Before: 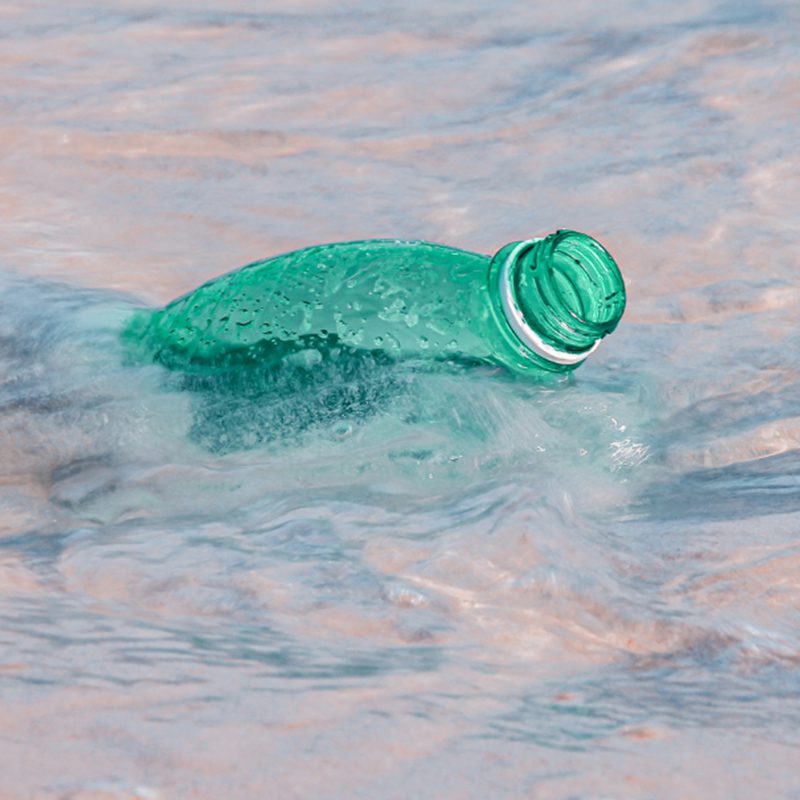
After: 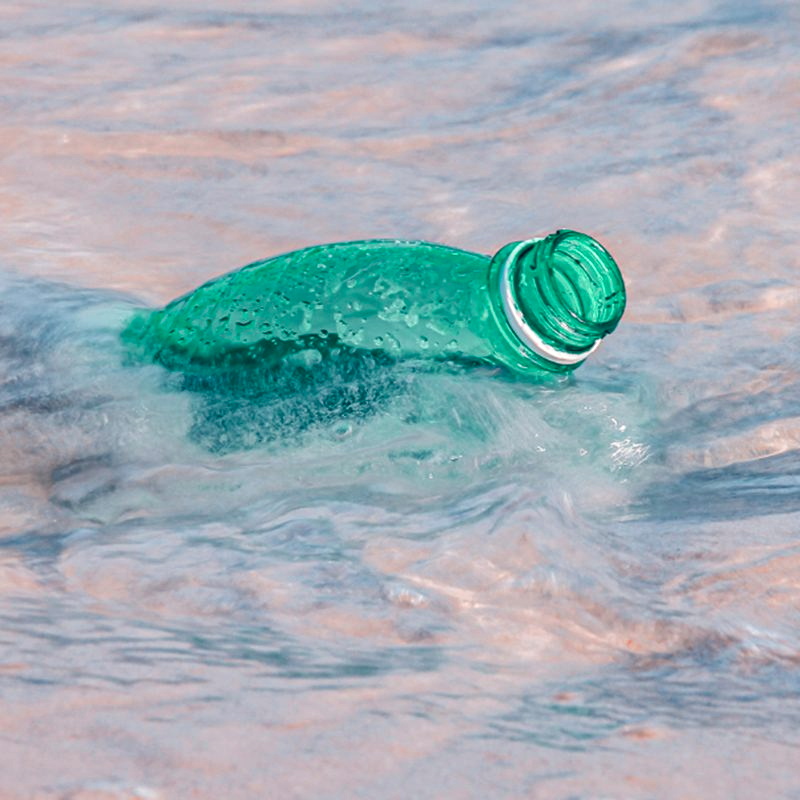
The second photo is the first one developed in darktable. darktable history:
local contrast: on, module defaults
color balance rgb: shadows lift › hue 87.51°, highlights gain › chroma 0.68%, highlights gain › hue 55.1°, global offset › chroma 0.13%, global offset › hue 253.66°, linear chroma grading › global chroma 0.5%, perceptual saturation grading › global saturation 16.38%
